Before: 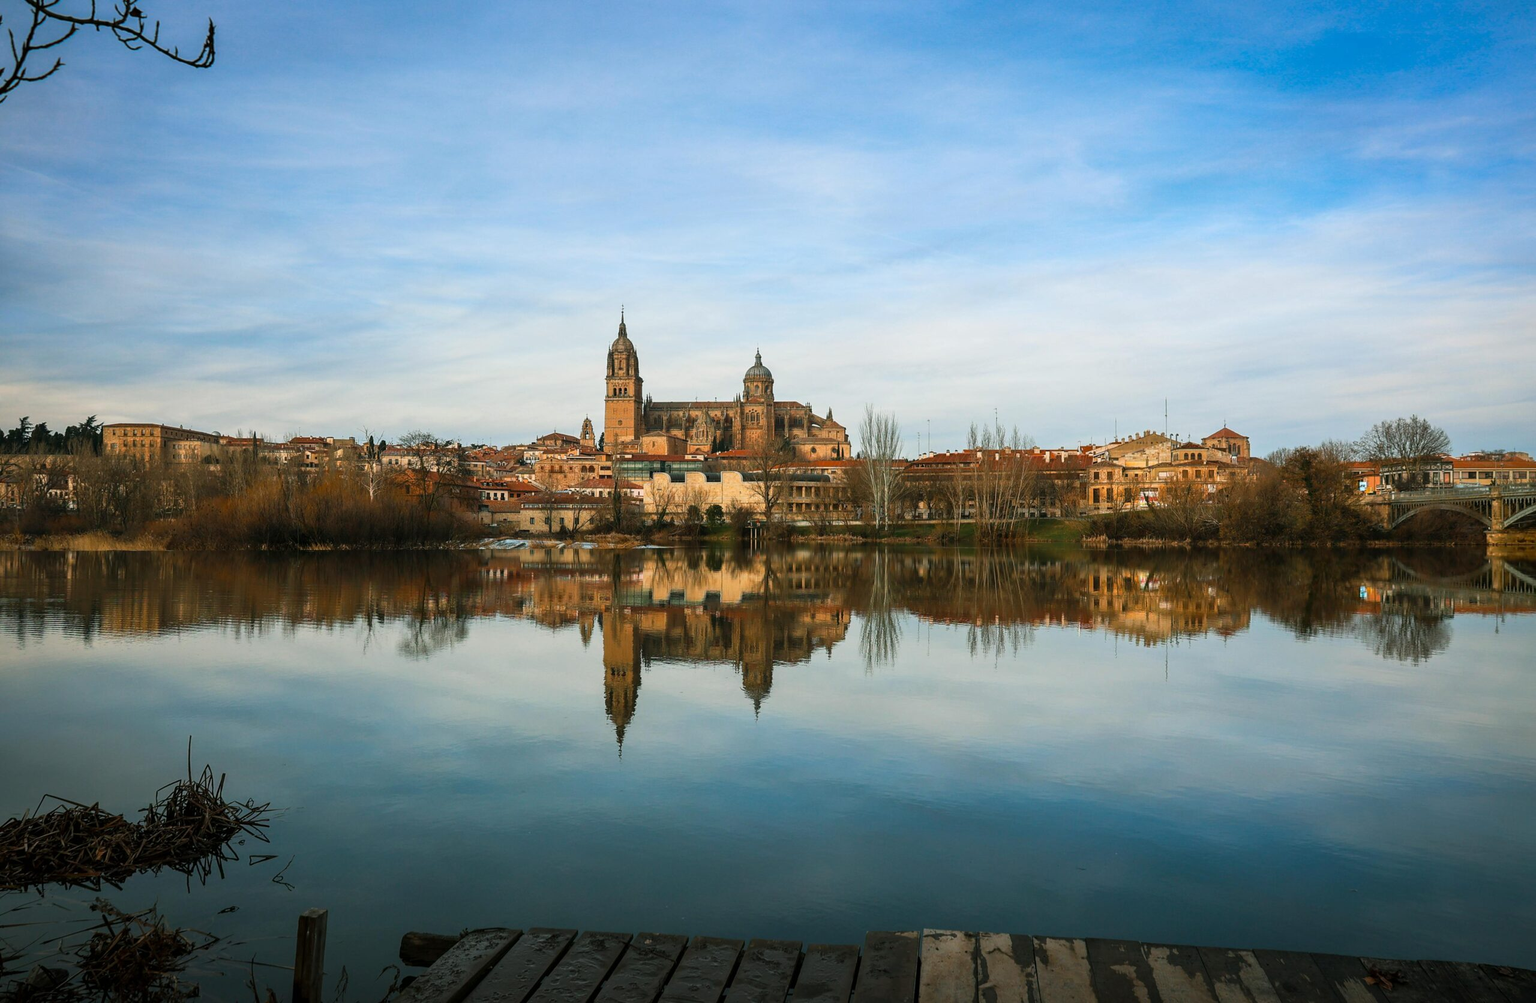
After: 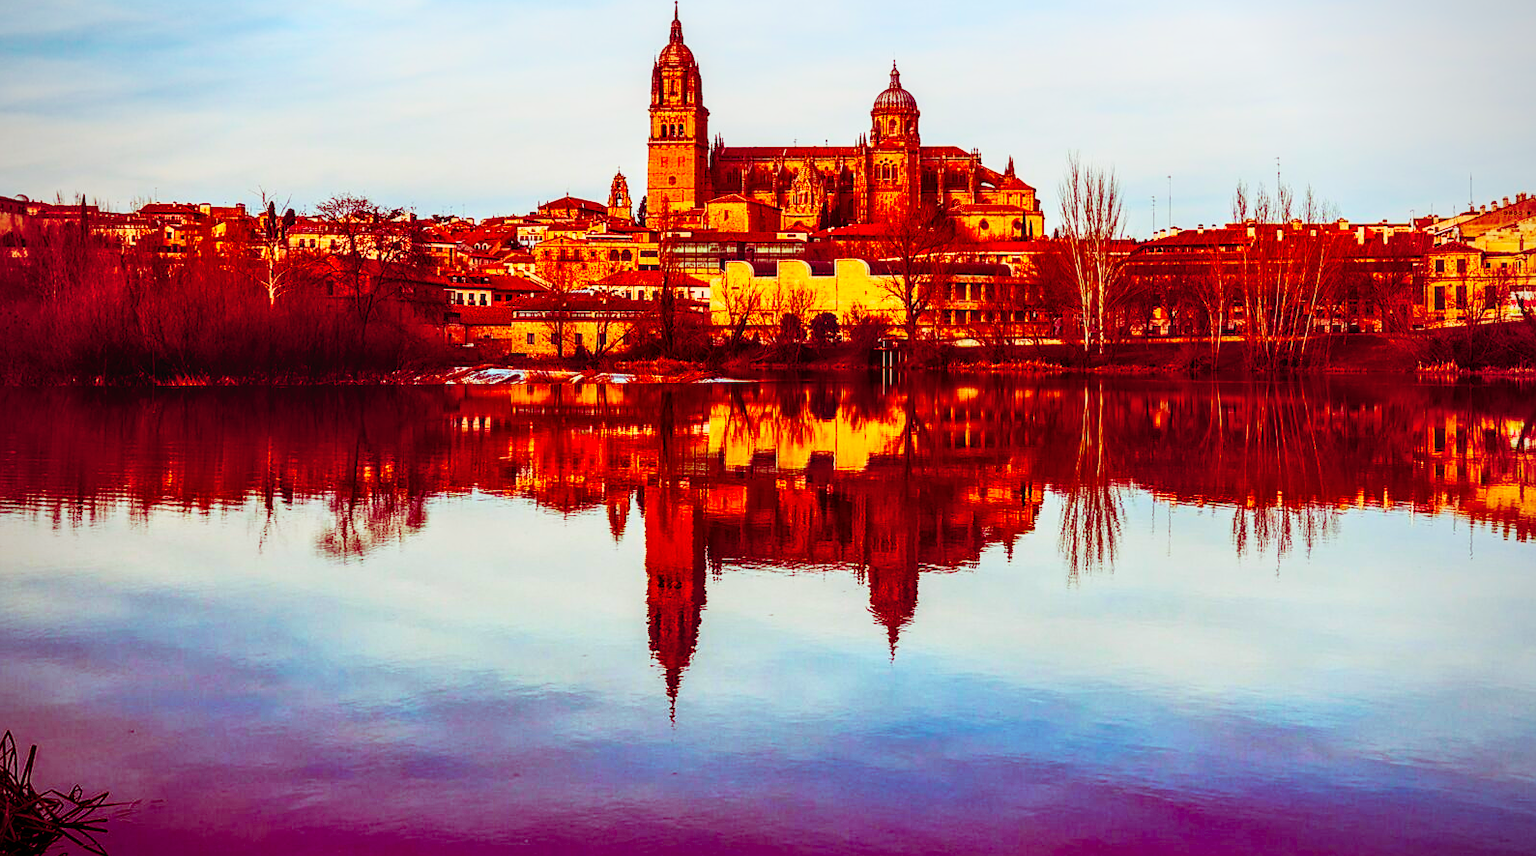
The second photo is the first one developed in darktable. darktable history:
tone curve: curves: ch0 [(0, 0.013) (0.104, 0.103) (0.258, 0.267) (0.448, 0.487) (0.709, 0.794) (0.886, 0.922) (0.994, 0.971)]; ch1 [(0, 0) (0.335, 0.298) (0.446, 0.413) (0.488, 0.484) (0.515, 0.508) (0.566, 0.593) (0.635, 0.661) (1, 1)]; ch2 [(0, 0) (0.314, 0.301) (0.437, 0.403) (0.502, 0.494) (0.528, 0.54) (0.557, 0.559) (0.612, 0.62) (0.715, 0.691) (1, 1)], preserve colors none
color balance rgb: shadows lift › luminance -18.778%, shadows lift › chroma 35.33%, perceptual saturation grading › global saturation 31.309%
vignetting: brightness -0.453, saturation -0.293
sharpen: amount 0.206
local contrast: detail 130%
crop: left 13.214%, top 31.021%, right 24.705%, bottom 15.964%
contrast brightness saturation: contrast 0.266, brightness 0.011, saturation 0.88
color zones: curves: ch0 [(0, 0.5) (0.143, 0.5) (0.286, 0.5) (0.429, 0.5) (0.571, 0.5) (0.714, 0.476) (0.857, 0.5) (1, 0.5)]; ch2 [(0, 0.5) (0.143, 0.5) (0.286, 0.5) (0.429, 0.5) (0.571, 0.5) (0.714, 0.487) (0.857, 0.5) (1, 0.5)]
